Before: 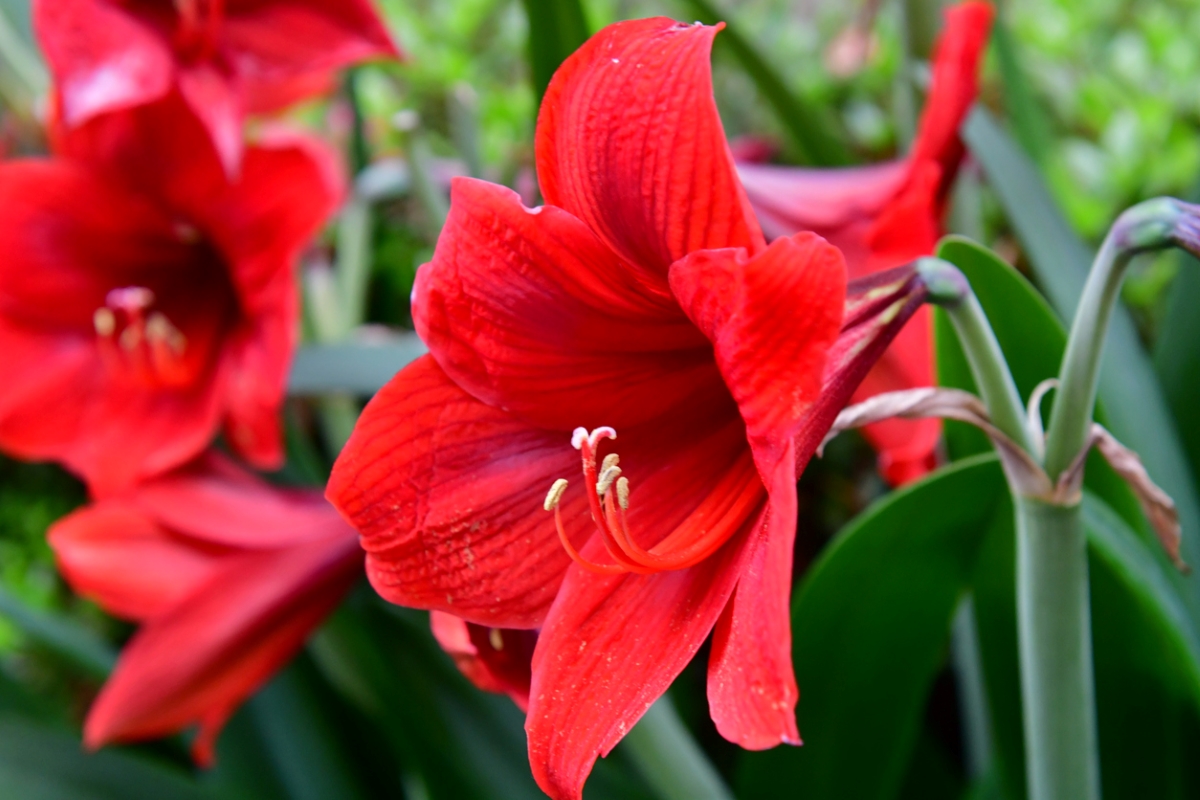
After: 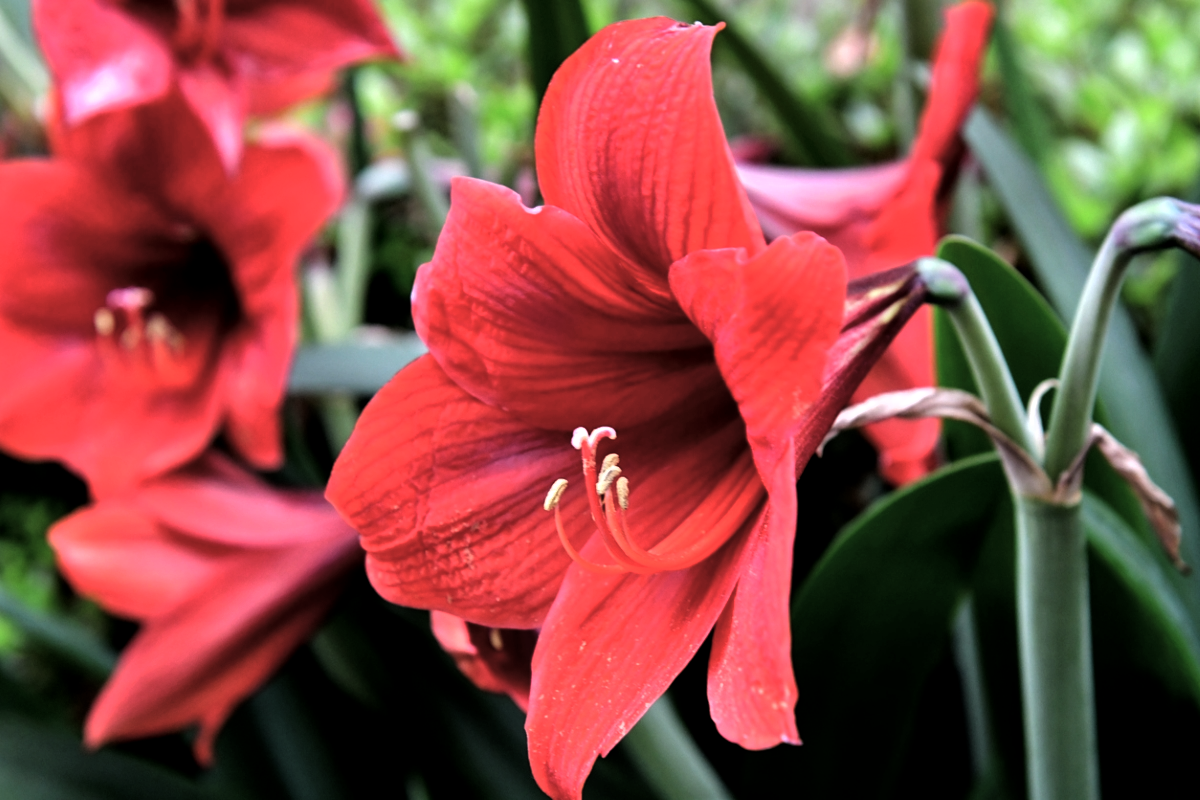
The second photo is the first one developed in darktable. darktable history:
local contrast: highlights 102%, shadows 101%, detail 120%, midtone range 0.2
exposure: black level correction -0.013, exposure -0.19 EV, compensate highlight preservation false
filmic rgb: black relative exposure -8.22 EV, white relative exposure 2.22 EV, hardness 7.18, latitude 86.41%, contrast 1.689, highlights saturation mix -4.13%, shadows ↔ highlights balance -2.27%, preserve chrominance RGB euclidean norm, color science v5 (2021), contrast in shadows safe, contrast in highlights safe
